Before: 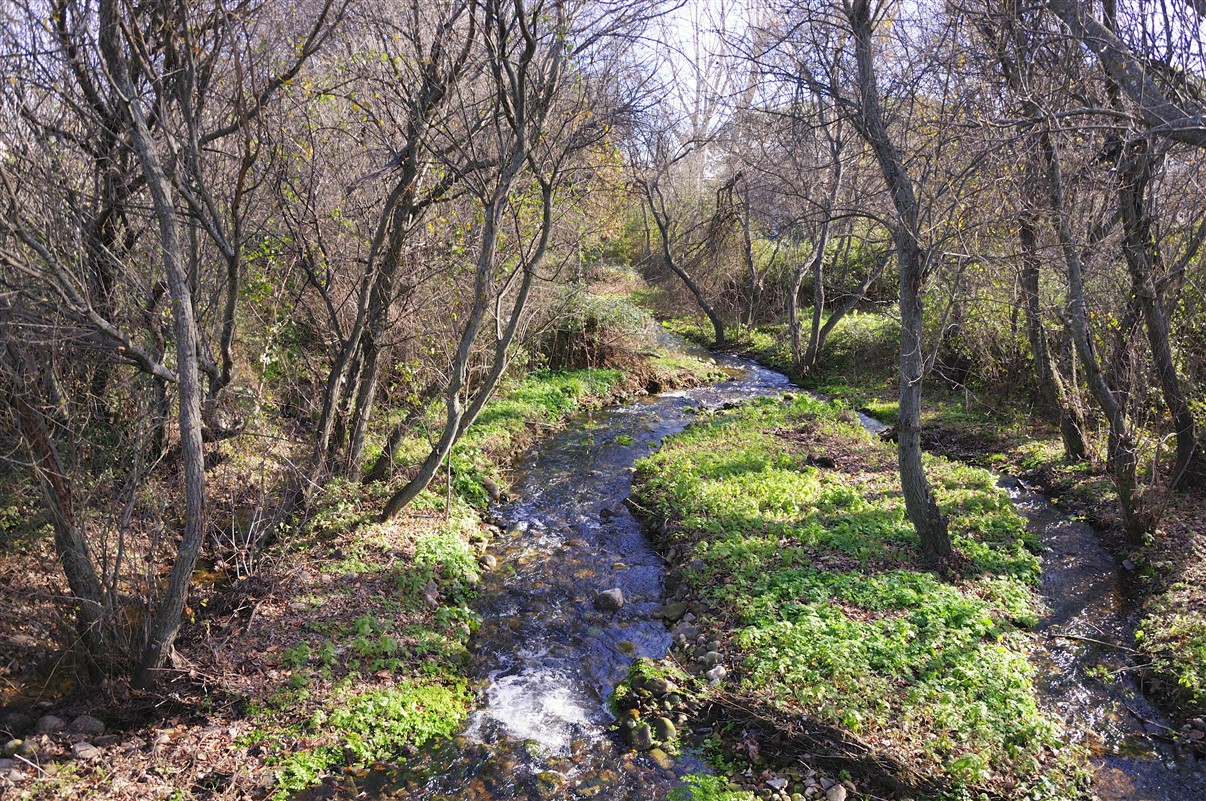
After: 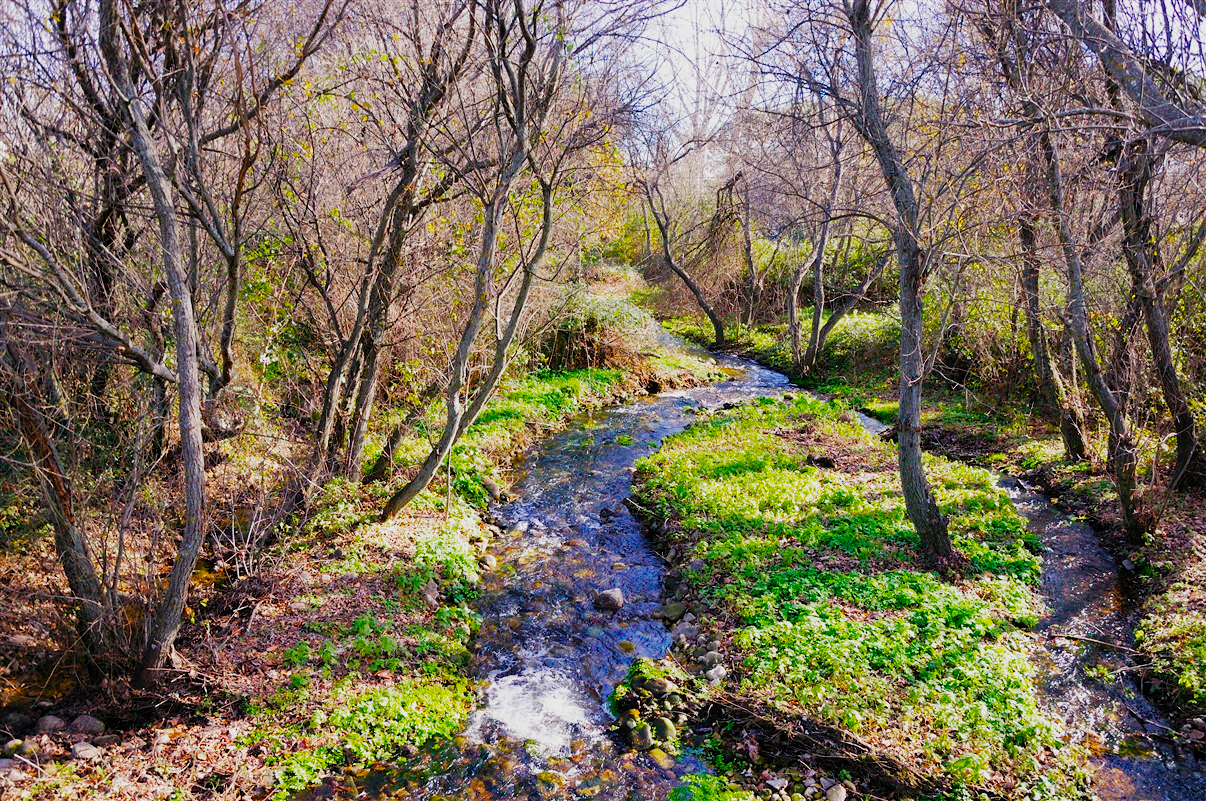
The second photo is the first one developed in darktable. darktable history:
filmic rgb: black relative exposure -7.65 EV, white relative exposure 4.56 EV, threshold 5.97 EV, hardness 3.61, add noise in highlights 0.001, preserve chrominance no, color science v3 (2019), use custom middle-gray values true, contrast in highlights soft, enable highlight reconstruction true
color balance rgb: perceptual saturation grading › global saturation 42.928%, perceptual brilliance grading › global brilliance 17.74%, global vibrance 21.866%
